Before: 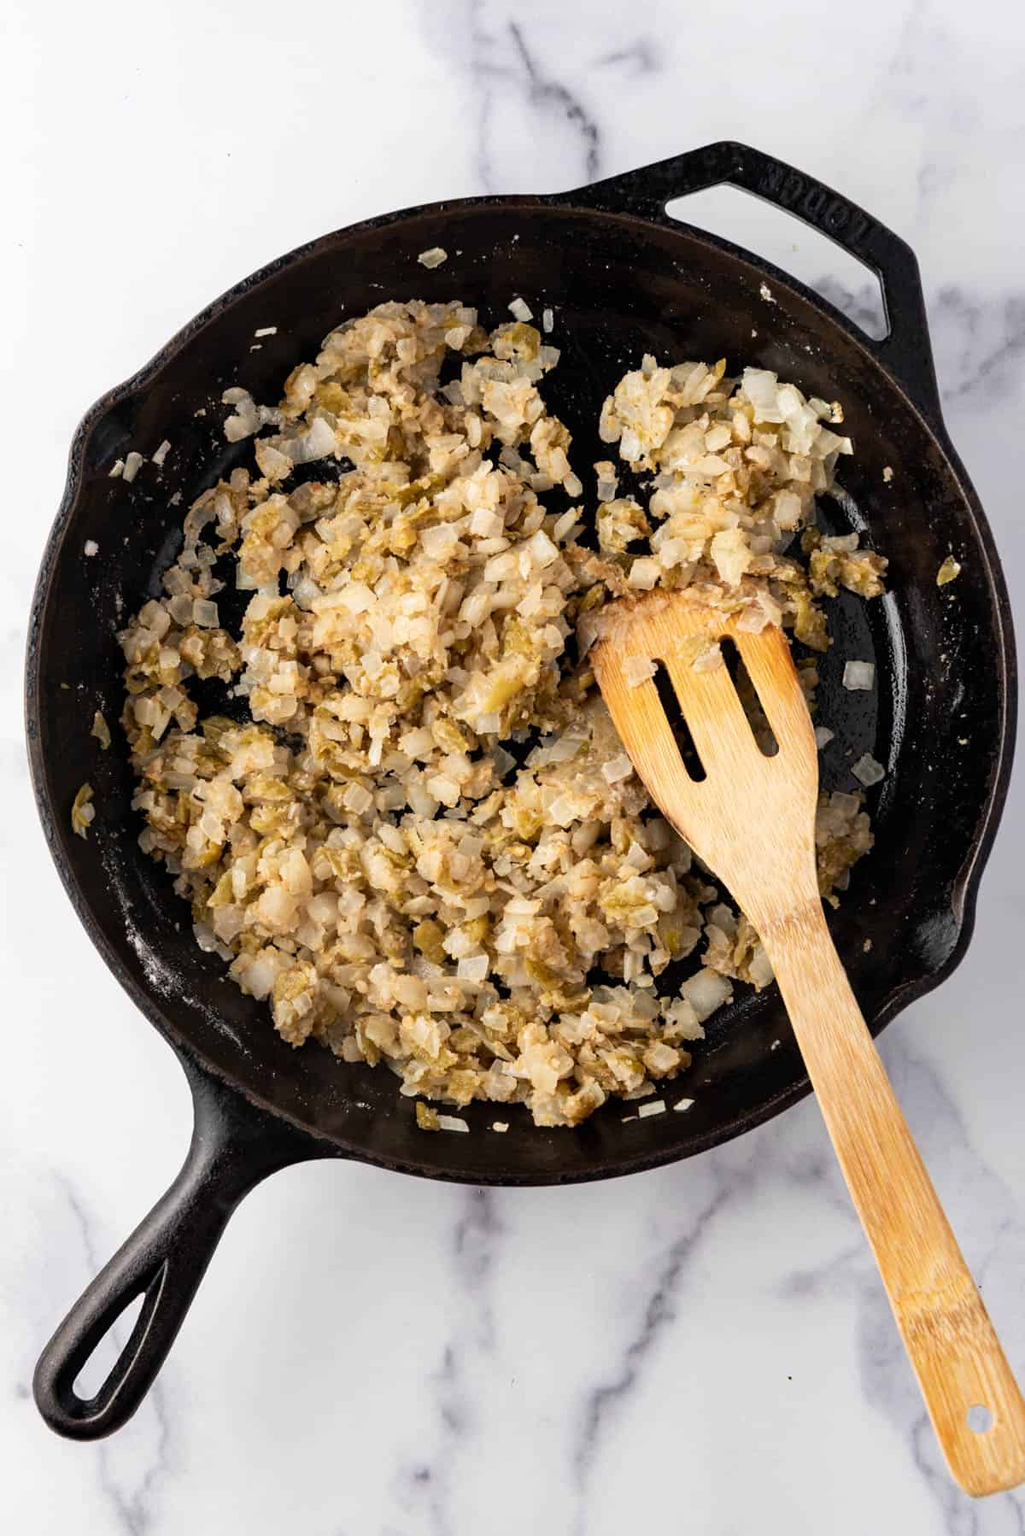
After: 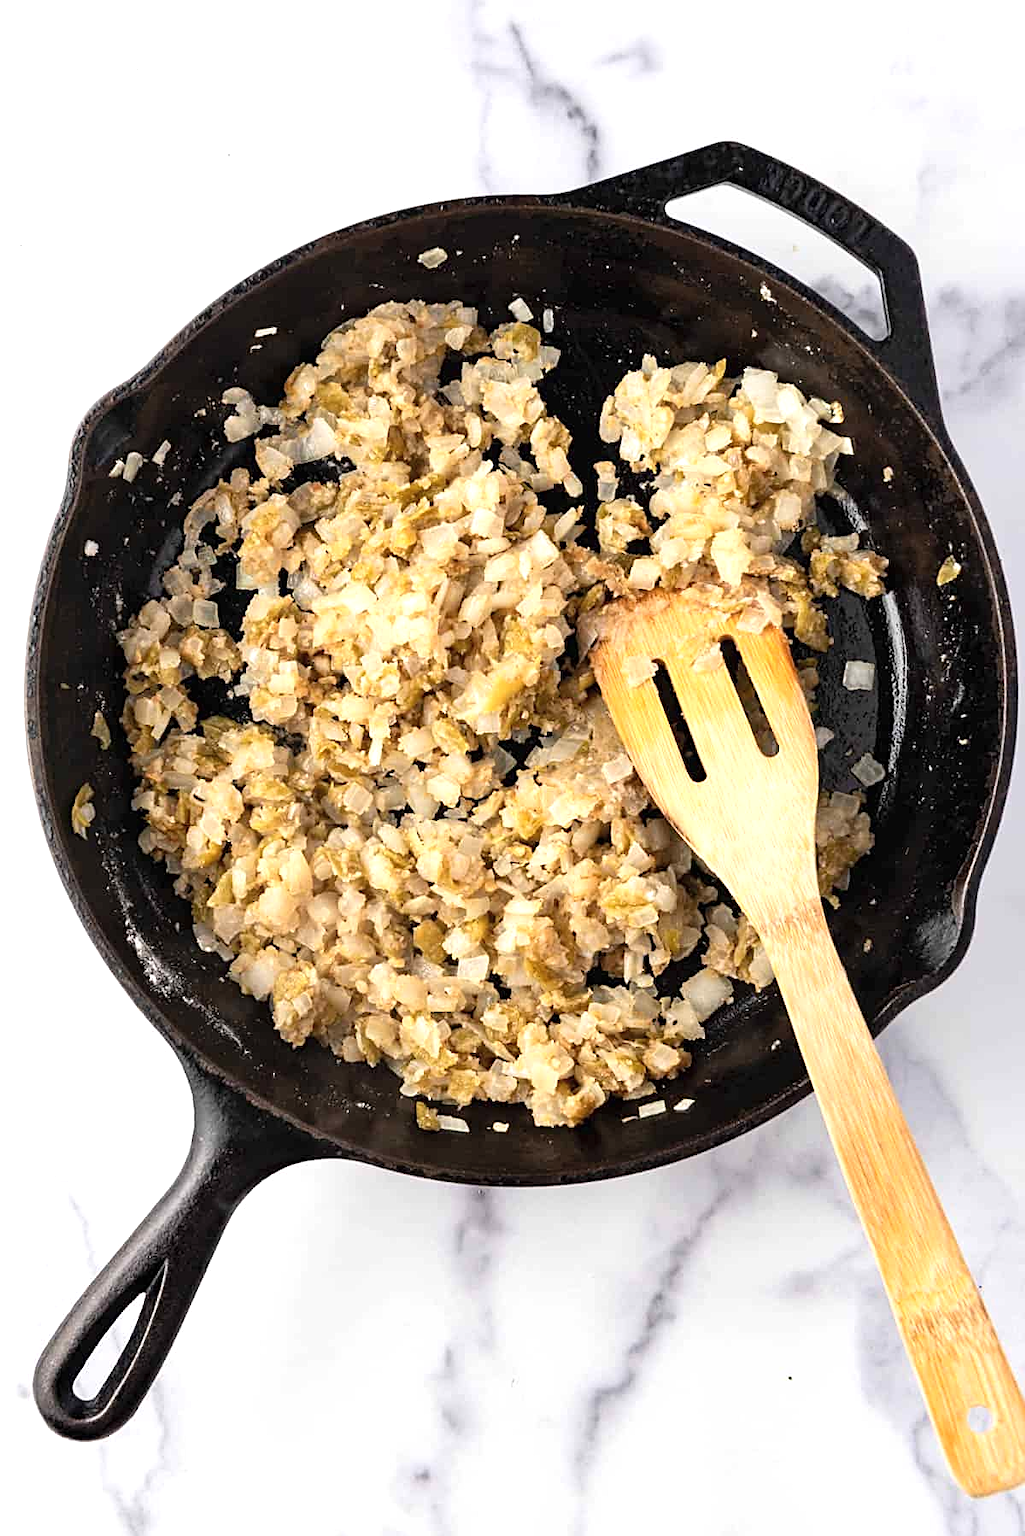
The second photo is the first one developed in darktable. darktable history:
exposure: black level correction 0, exposure 0.5 EV, compensate exposure bias true, compensate highlight preservation false
sharpen: on, module defaults
contrast brightness saturation: contrast 0.055, brightness 0.06, saturation 0.007
